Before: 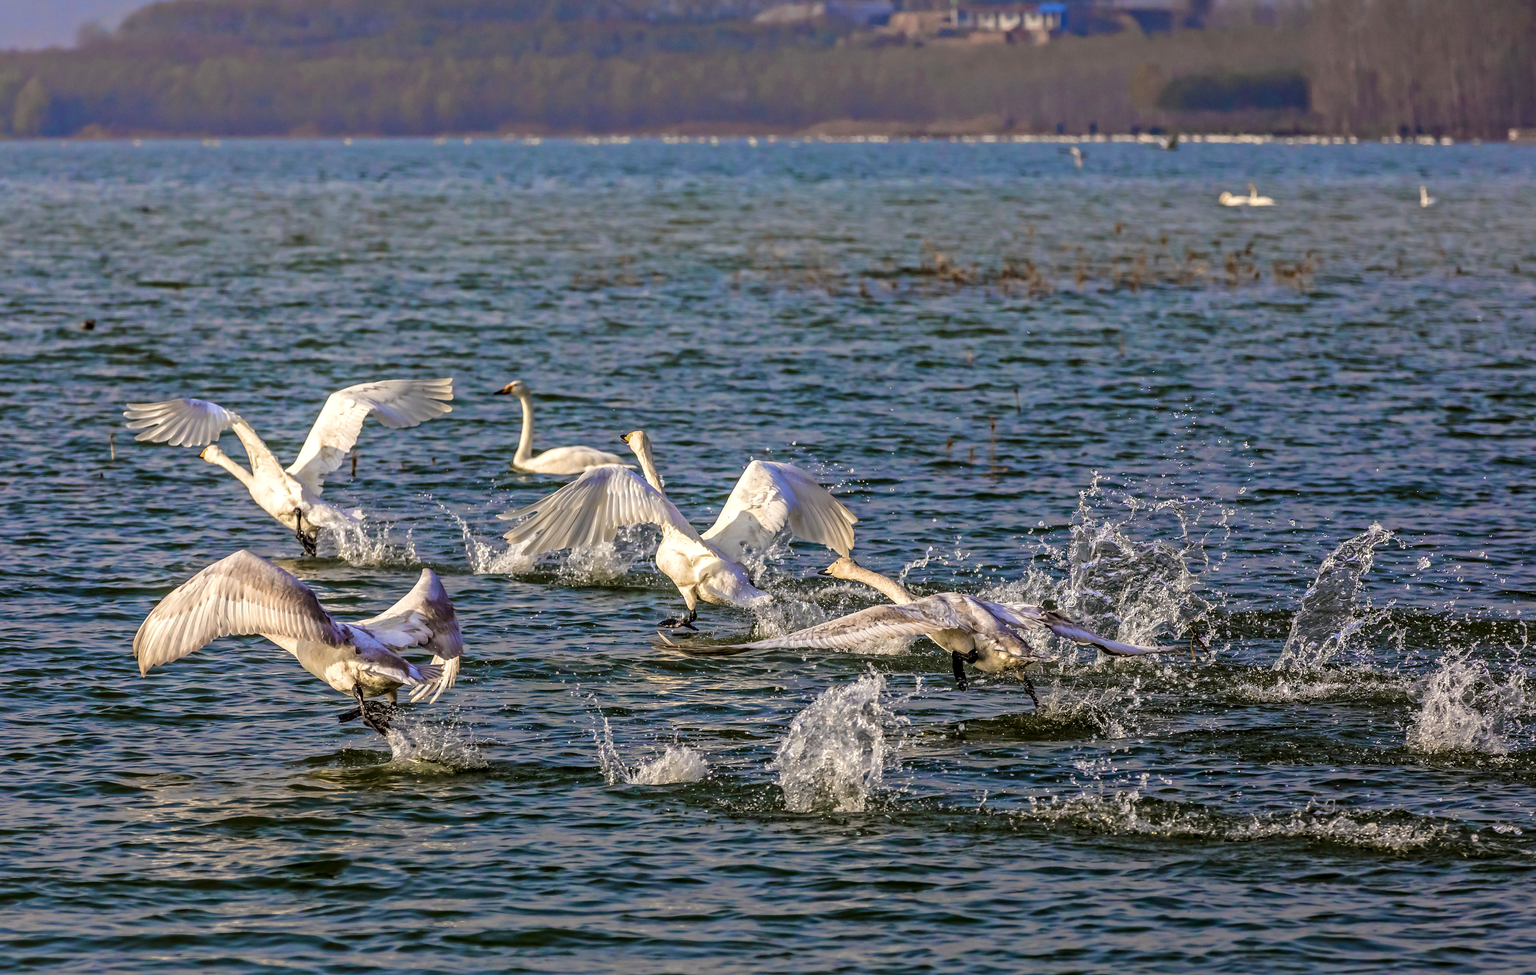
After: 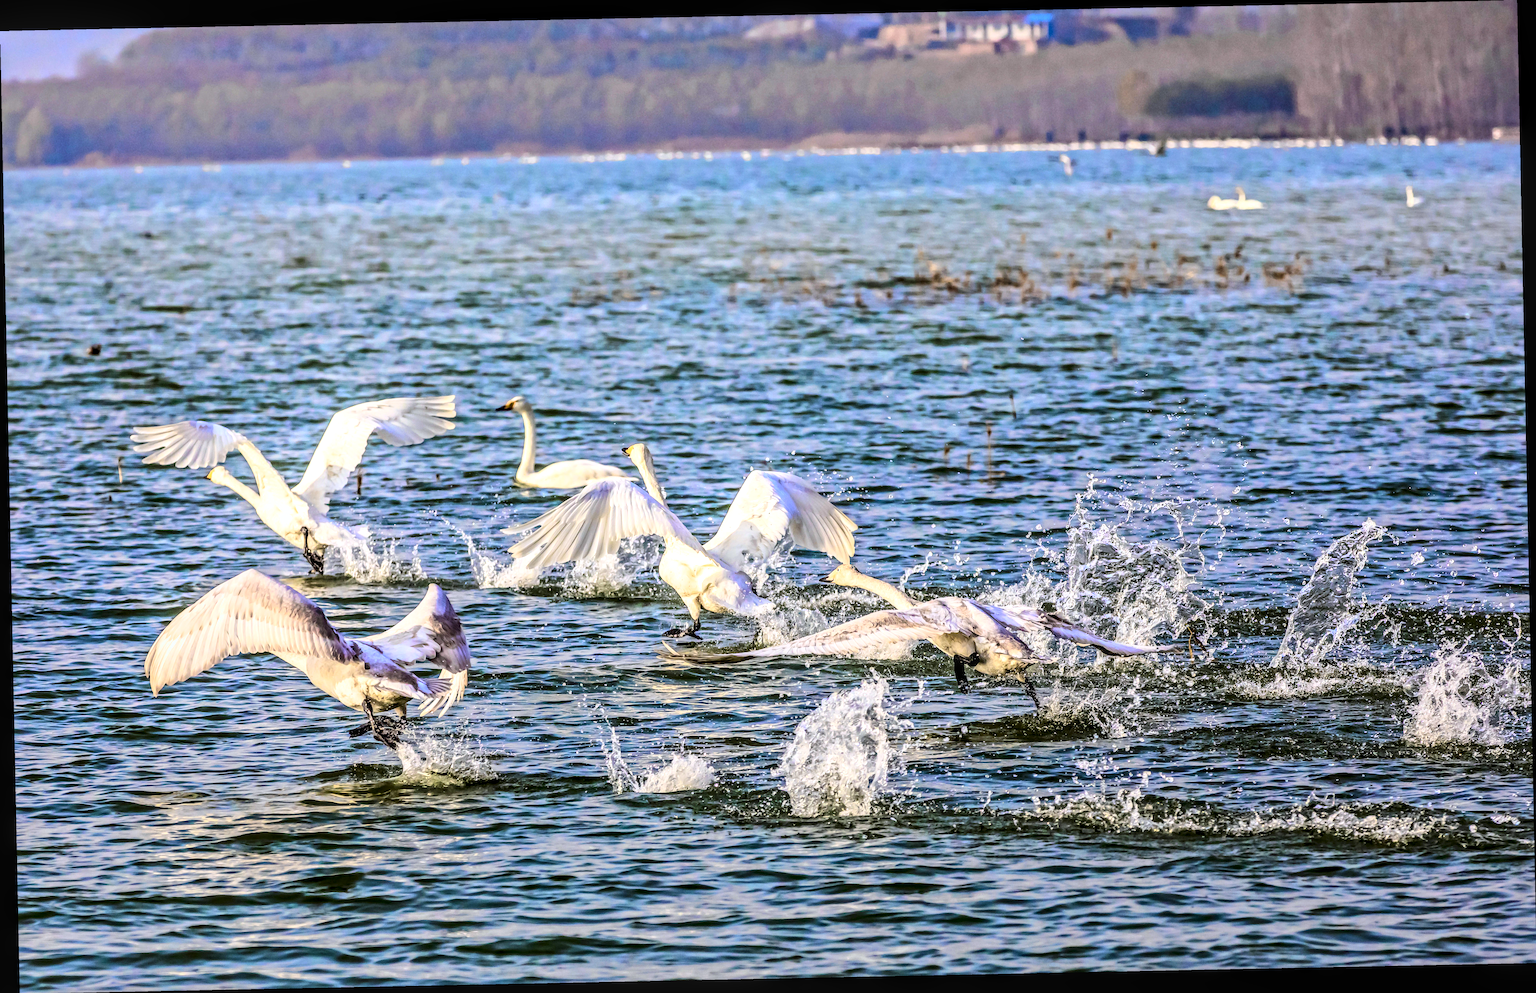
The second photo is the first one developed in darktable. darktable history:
rotate and perspective: rotation -1.17°, automatic cropping off
base curve: curves: ch0 [(0, 0) (0.018, 0.026) (0.143, 0.37) (0.33, 0.731) (0.458, 0.853) (0.735, 0.965) (0.905, 0.986) (1, 1)]
local contrast: on, module defaults
white balance: red 0.976, blue 1.04
